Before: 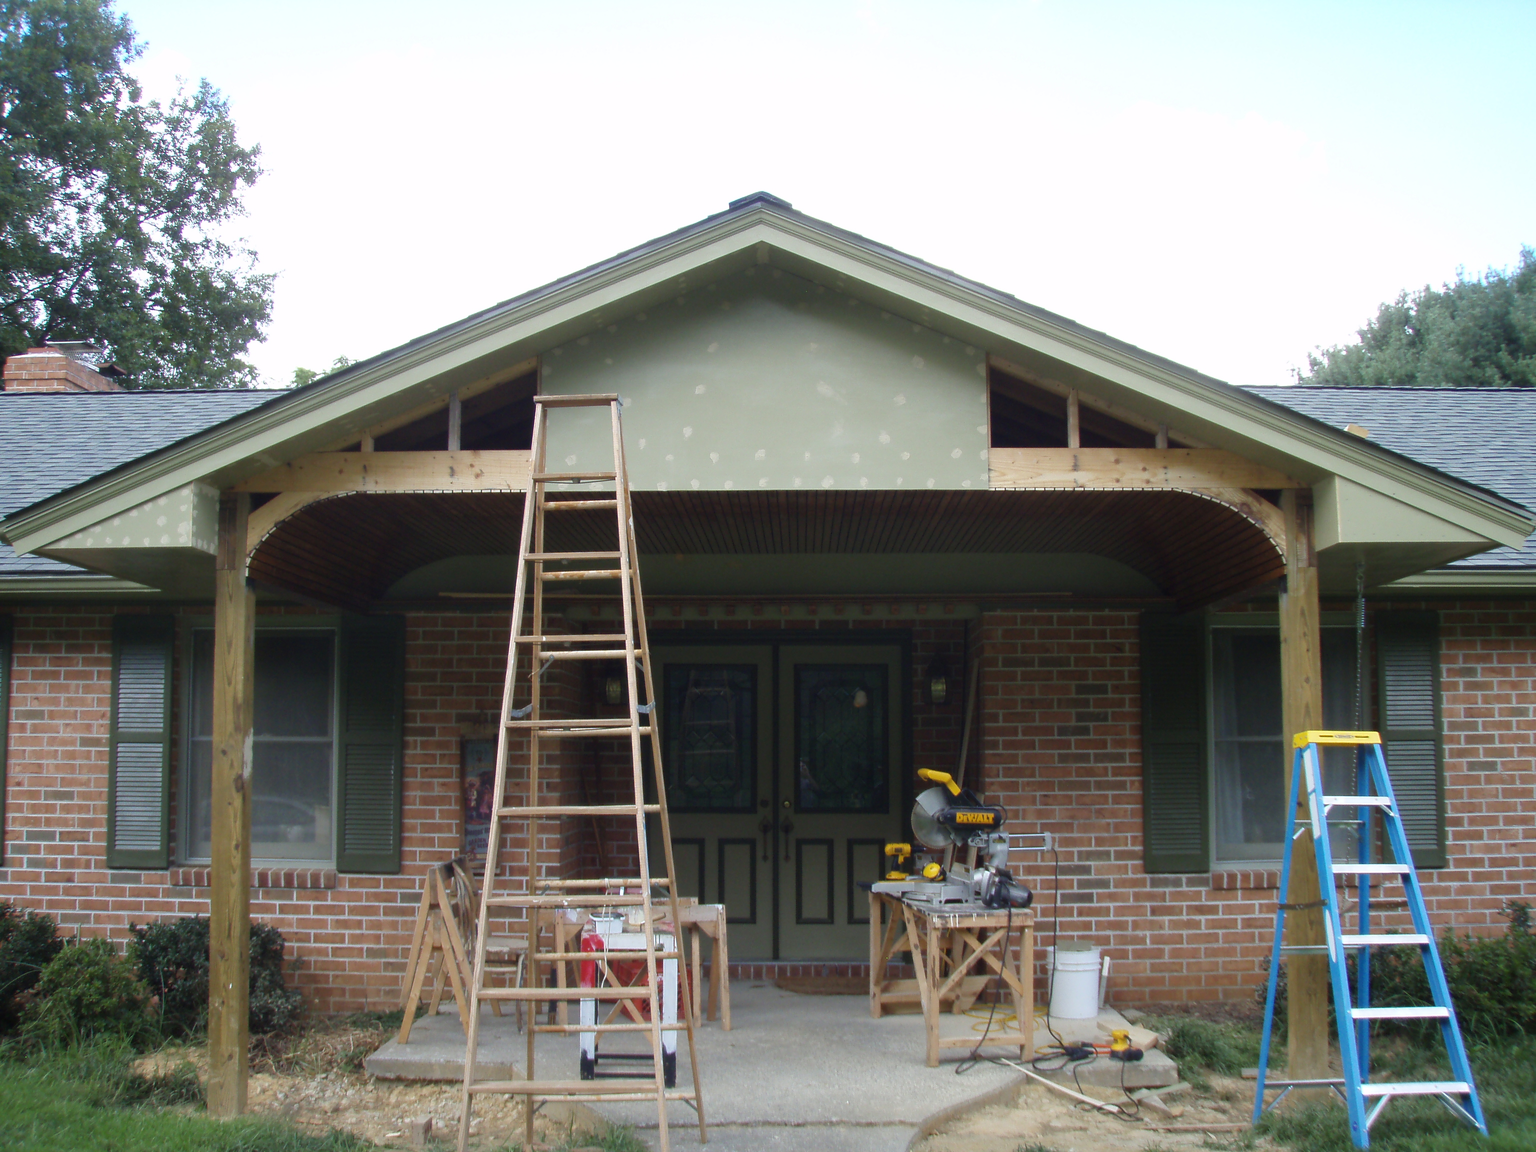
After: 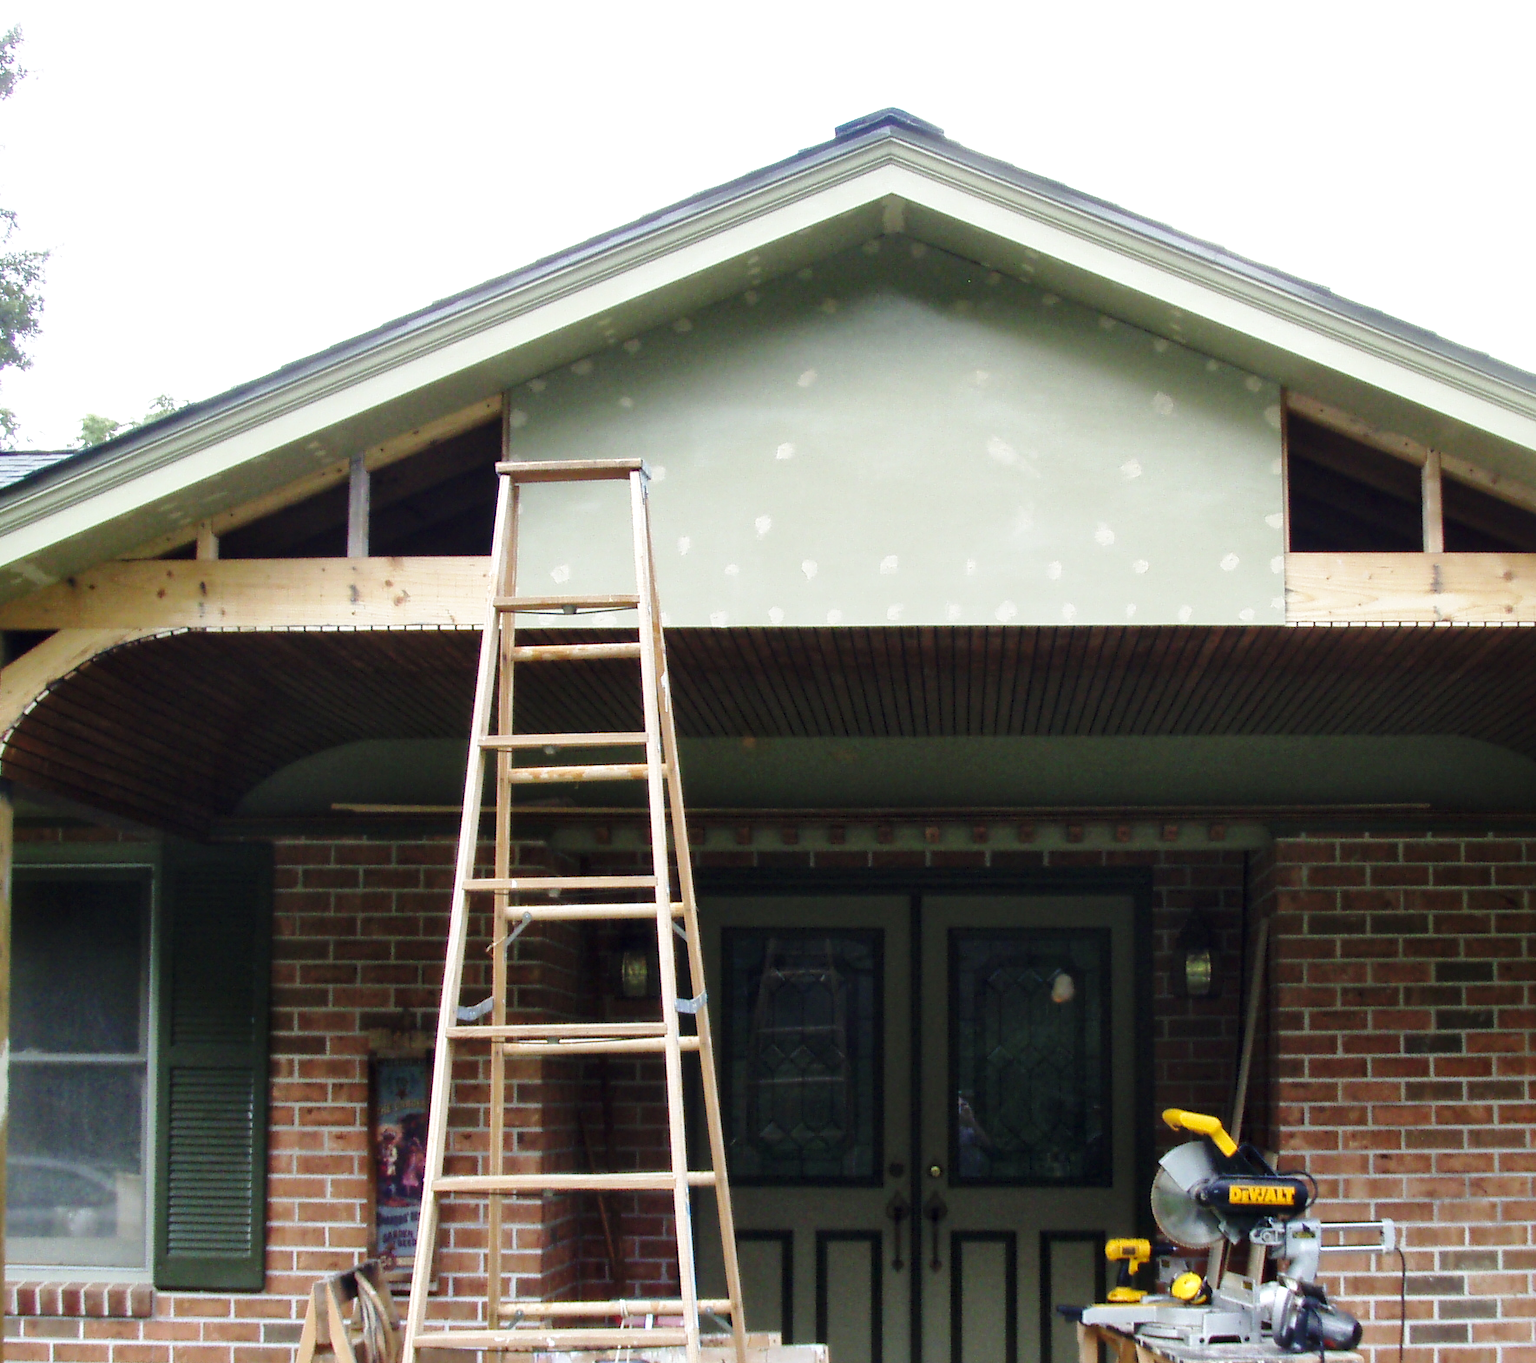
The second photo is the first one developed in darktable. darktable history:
local contrast: mode bilateral grid, contrast 50, coarseness 49, detail 150%, midtone range 0.2
base curve: curves: ch0 [(0, 0) (0.028, 0.03) (0.121, 0.232) (0.46, 0.748) (0.859, 0.968) (1, 1)], preserve colors none
crop: left 16.174%, top 11.271%, right 26.192%, bottom 20.536%
